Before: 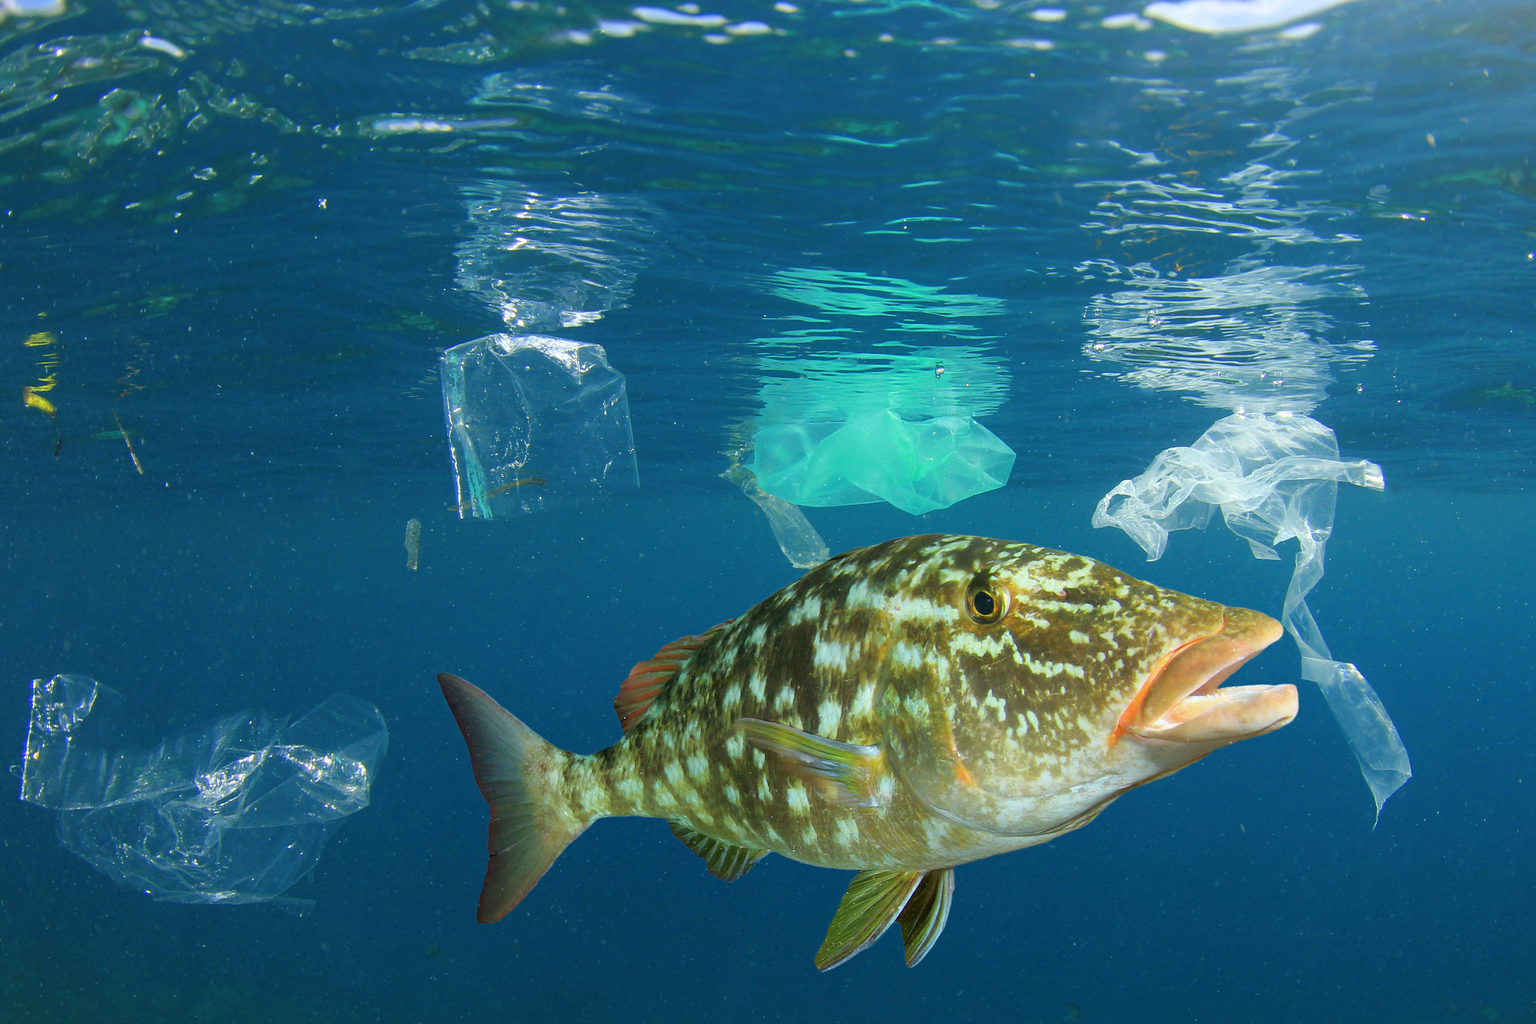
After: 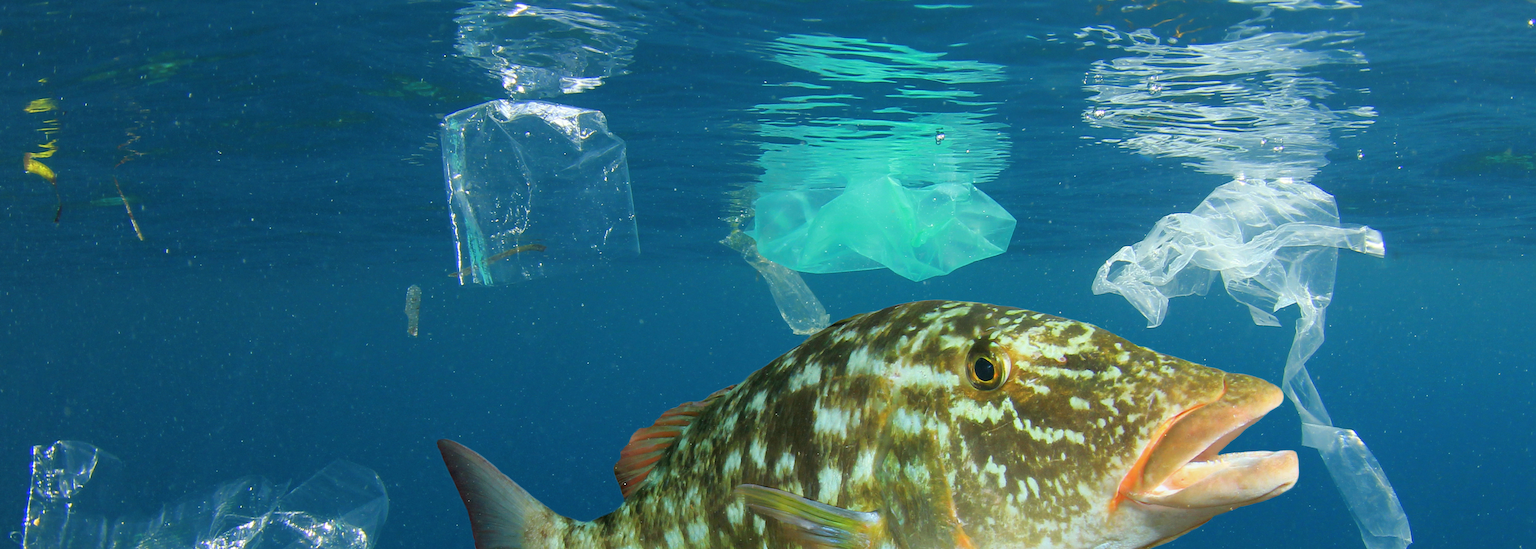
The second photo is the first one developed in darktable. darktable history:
crop and rotate: top 22.851%, bottom 23.456%
